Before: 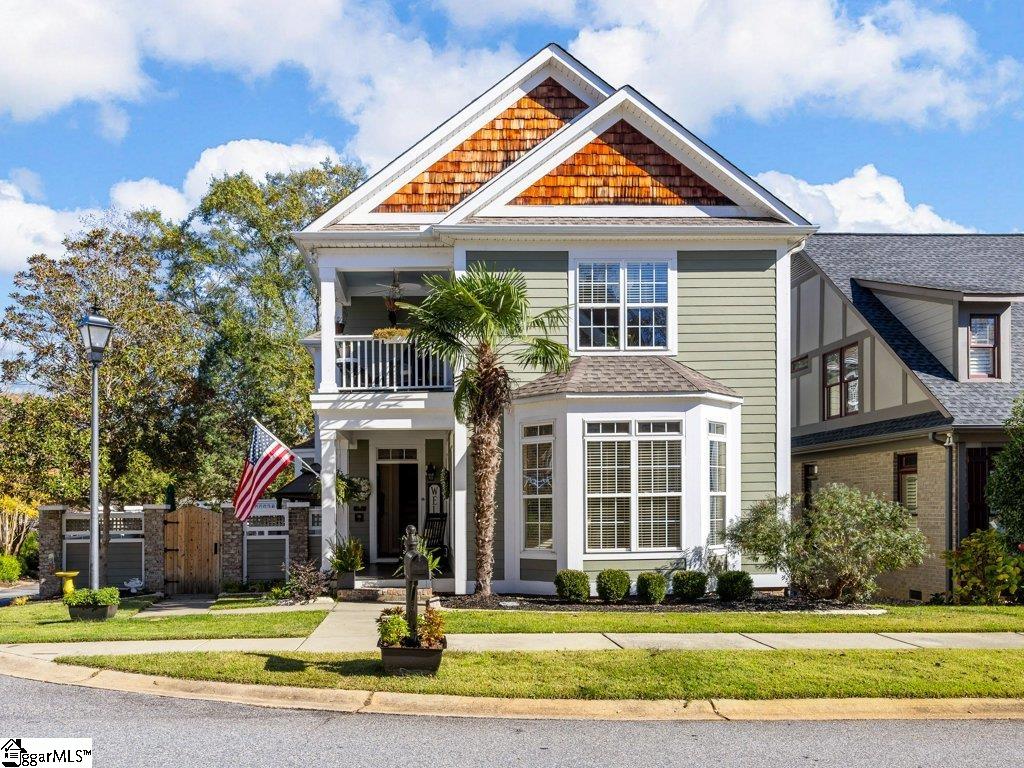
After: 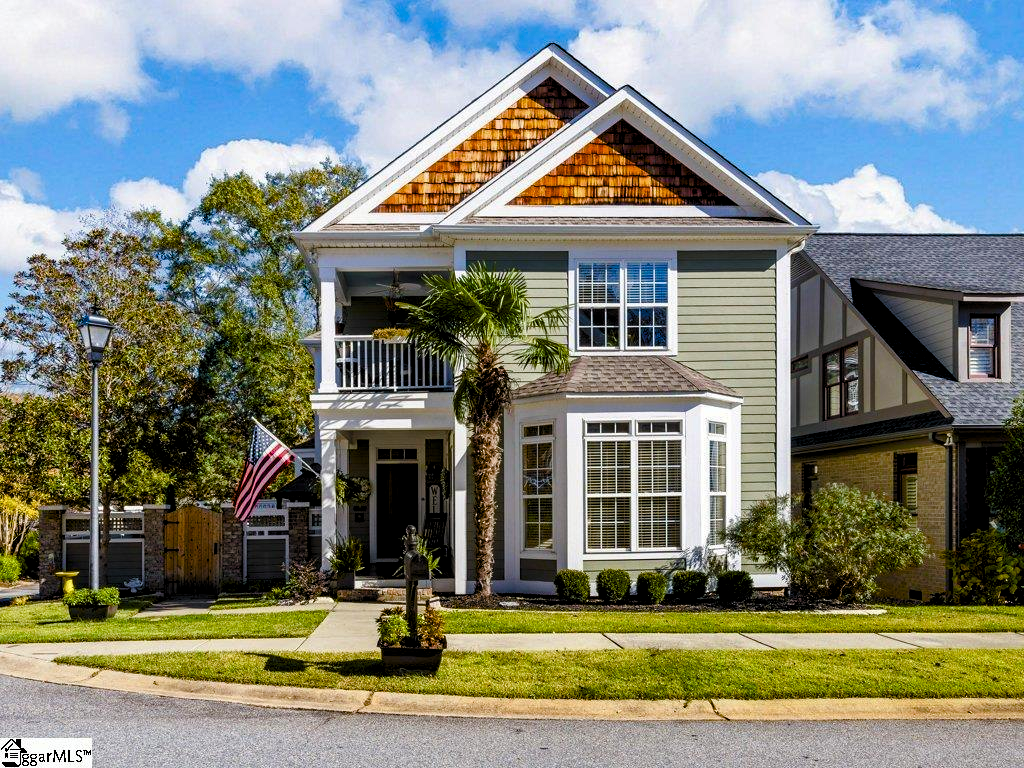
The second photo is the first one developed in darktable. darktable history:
color balance rgb: perceptual saturation grading › global saturation 24.74%, perceptual saturation grading › highlights -51.22%, perceptual saturation grading › mid-tones 19.16%, perceptual saturation grading › shadows 60.98%, global vibrance 50%
levels: levels [0.116, 0.574, 1]
